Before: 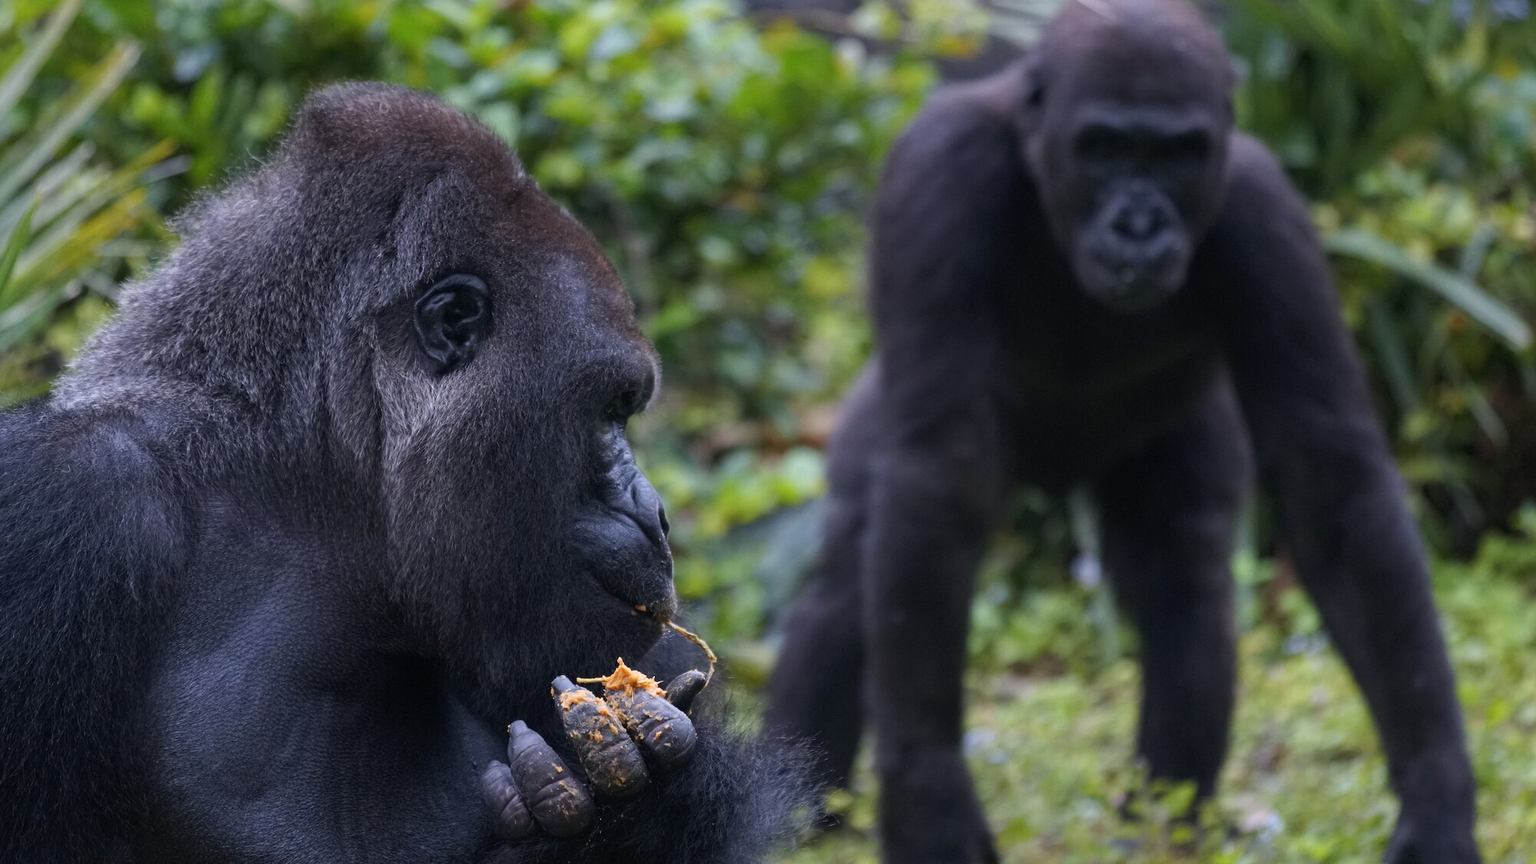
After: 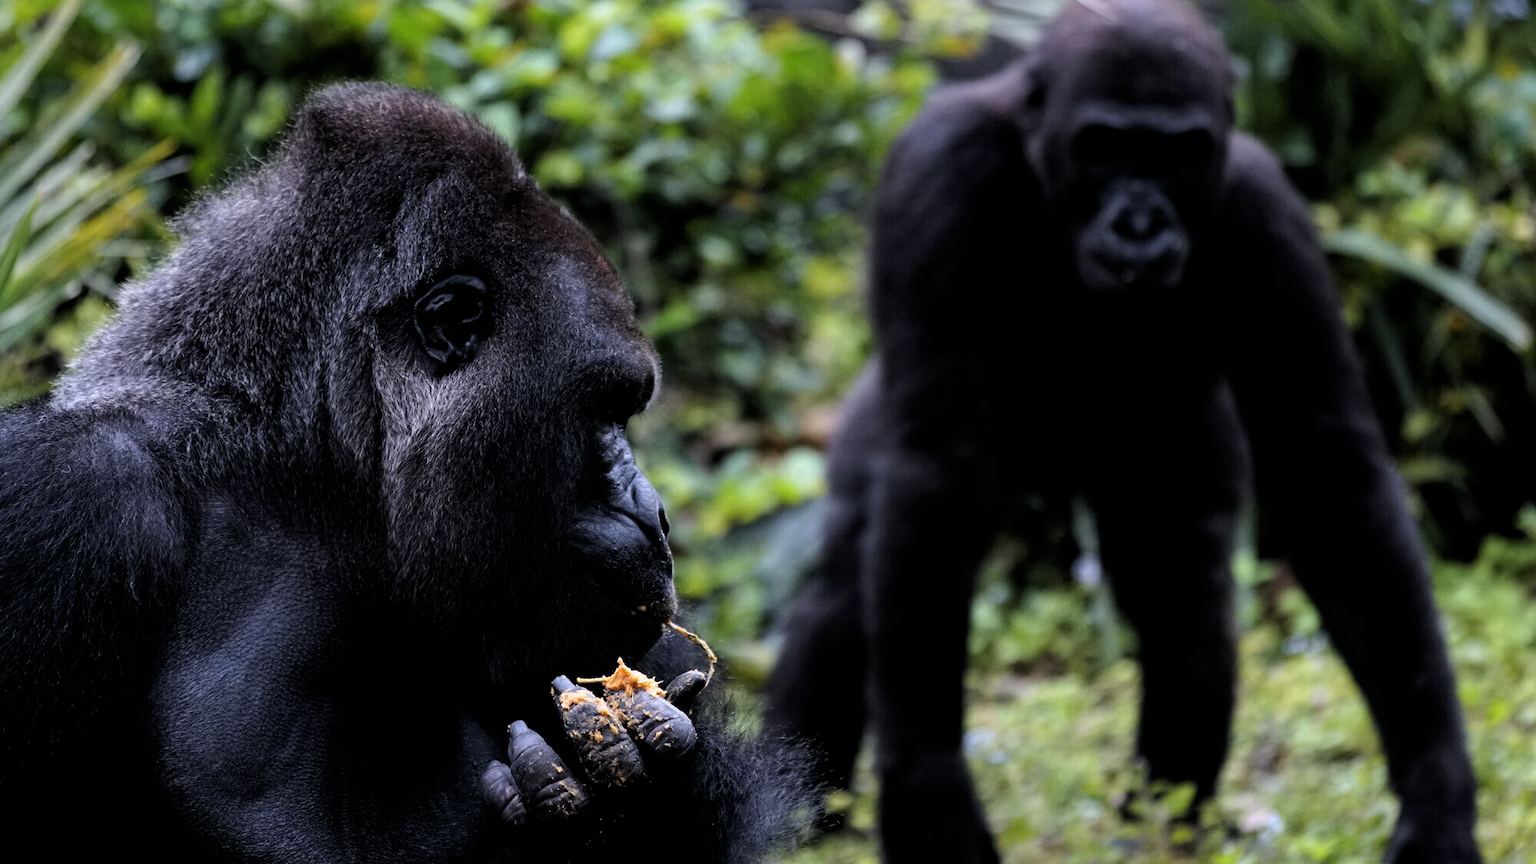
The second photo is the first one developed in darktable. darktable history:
filmic rgb: black relative exposure -5.6 EV, white relative exposure 2.49 EV, threshold 2.95 EV, target black luminance 0%, hardness 4.53, latitude 67.34%, contrast 1.469, shadows ↔ highlights balance -3.66%, add noise in highlights 0, color science v3 (2019), use custom middle-gray values true, contrast in highlights soft, enable highlight reconstruction true
